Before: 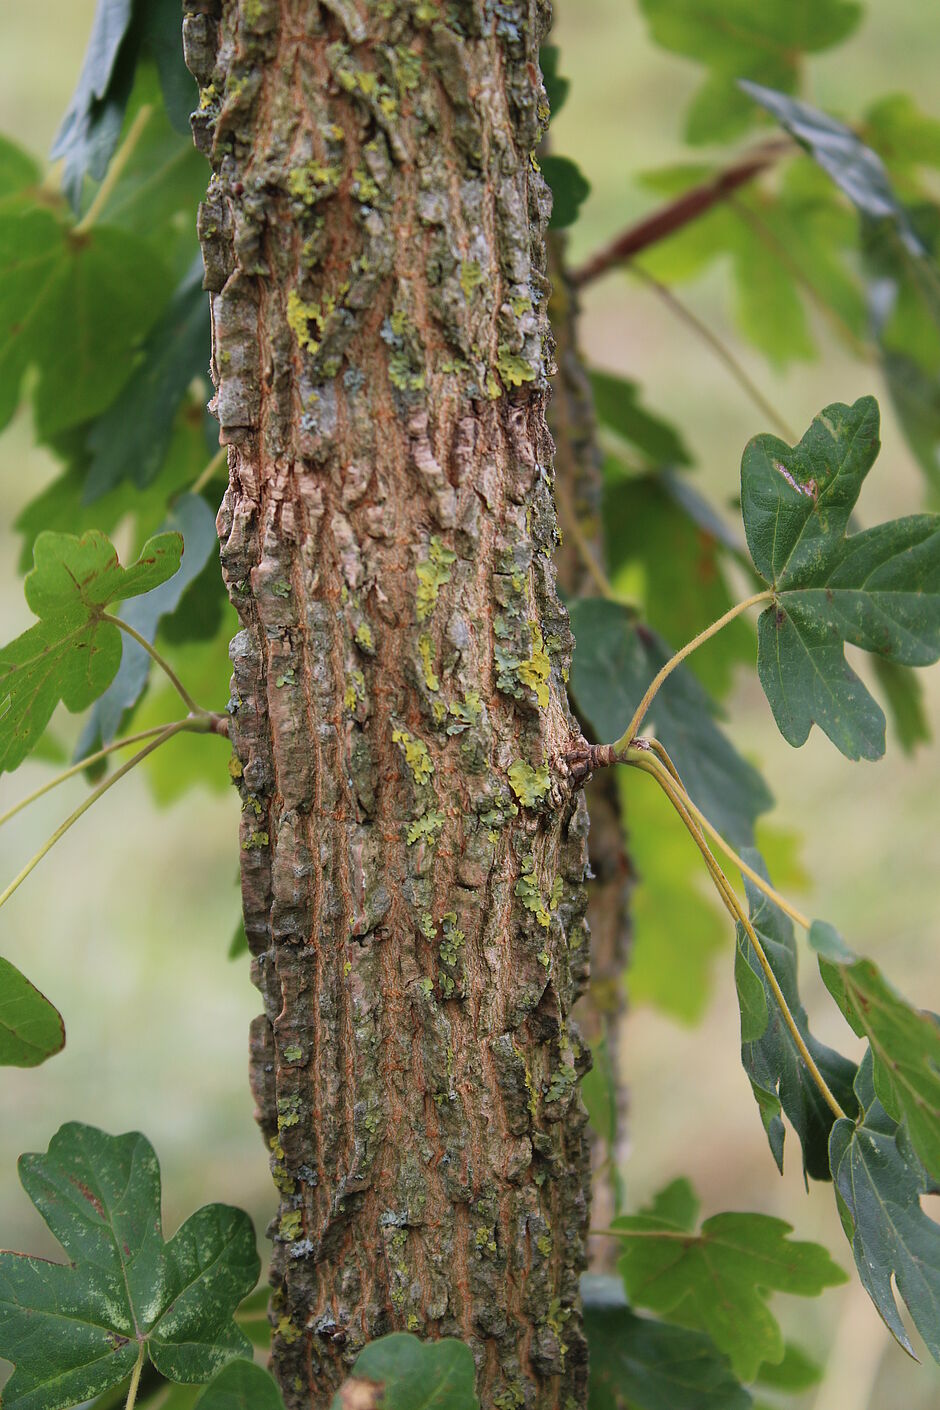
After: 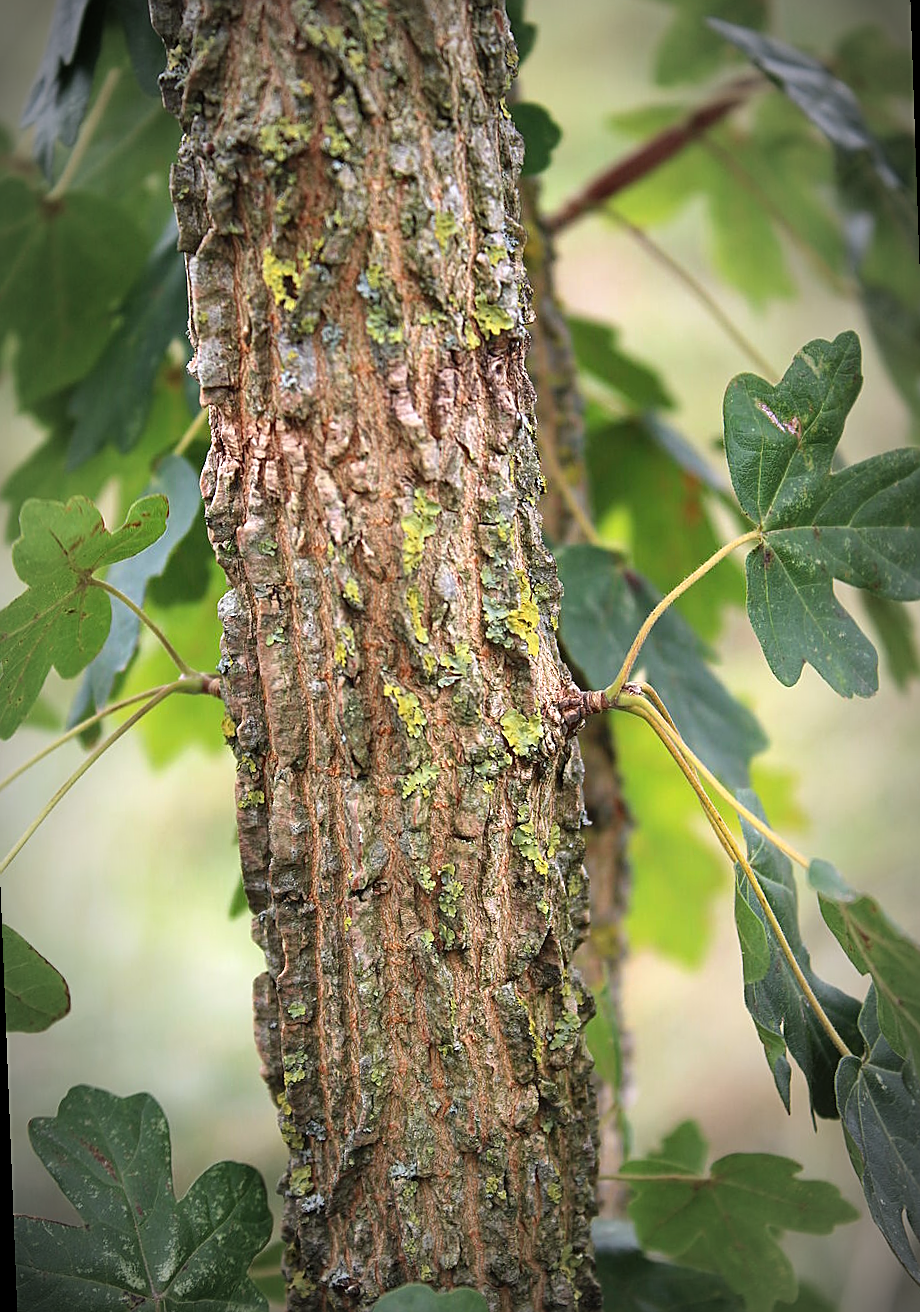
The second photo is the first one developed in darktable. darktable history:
rotate and perspective: rotation -2.12°, lens shift (vertical) 0.009, lens shift (horizontal) -0.008, automatic cropping original format, crop left 0.036, crop right 0.964, crop top 0.05, crop bottom 0.959
exposure: exposure 0.636 EV, compensate highlight preservation false
contrast brightness saturation: contrast 0.08, saturation 0.02
vignetting: fall-off start 67.5%, fall-off radius 67.23%, brightness -0.813, automatic ratio true
sharpen: on, module defaults
